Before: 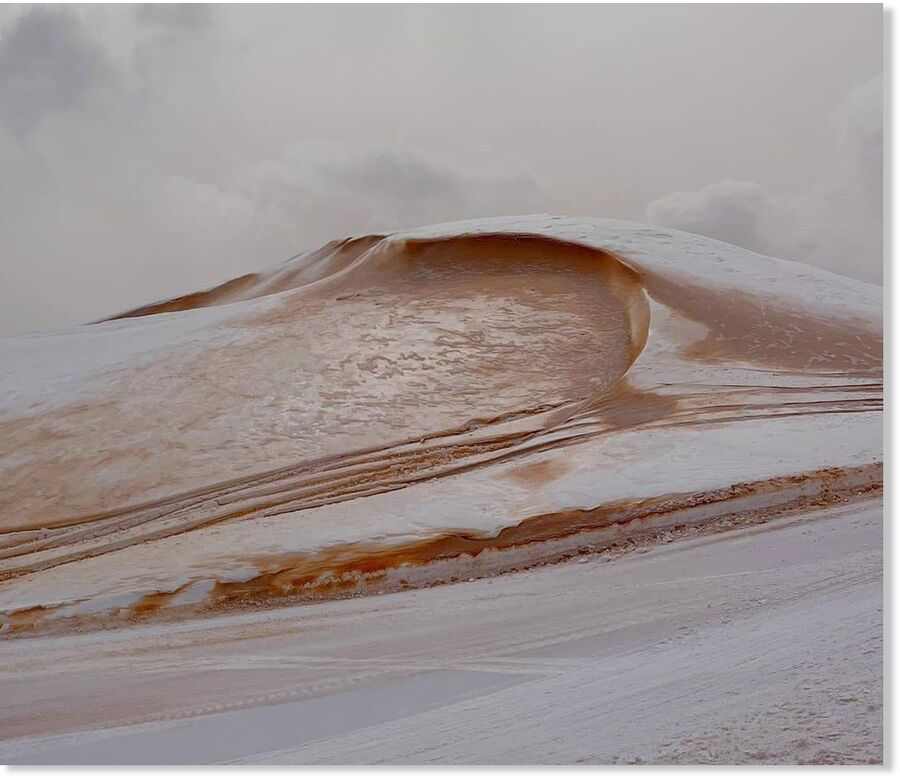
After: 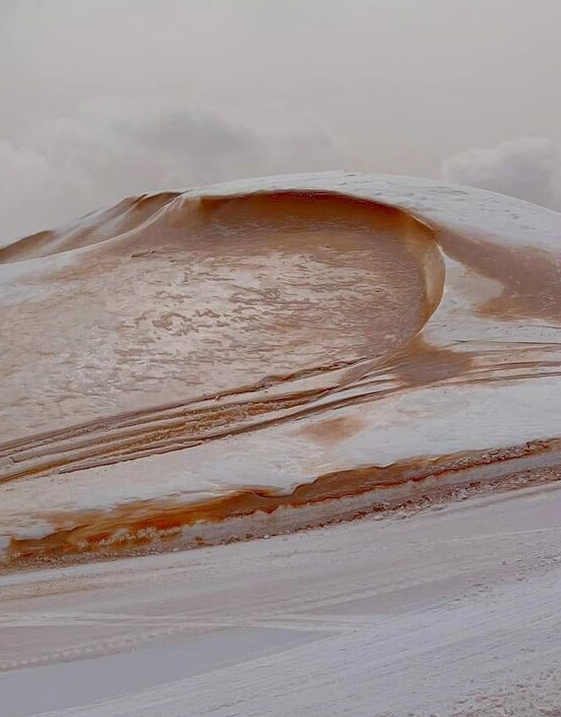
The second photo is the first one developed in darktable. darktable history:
crop and rotate: left 22.881%, top 5.639%, right 14.735%, bottom 2.359%
tone curve: curves: ch0 [(0, 0) (0.003, 0.04) (0.011, 0.053) (0.025, 0.077) (0.044, 0.104) (0.069, 0.127) (0.1, 0.15) (0.136, 0.177) (0.177, 0.215) (0.224, 0.254) (0.277, 0.3) (0.335, 0.355) (0.399, 0.41) (0.468, 0.477) (0.543, 0.554) (0.623, 0.636) (0.709, 0.72) (0.801, 0.804) (0.898, 0.892) (1, 1)], color space Lab, linked channels, preserve colors none
